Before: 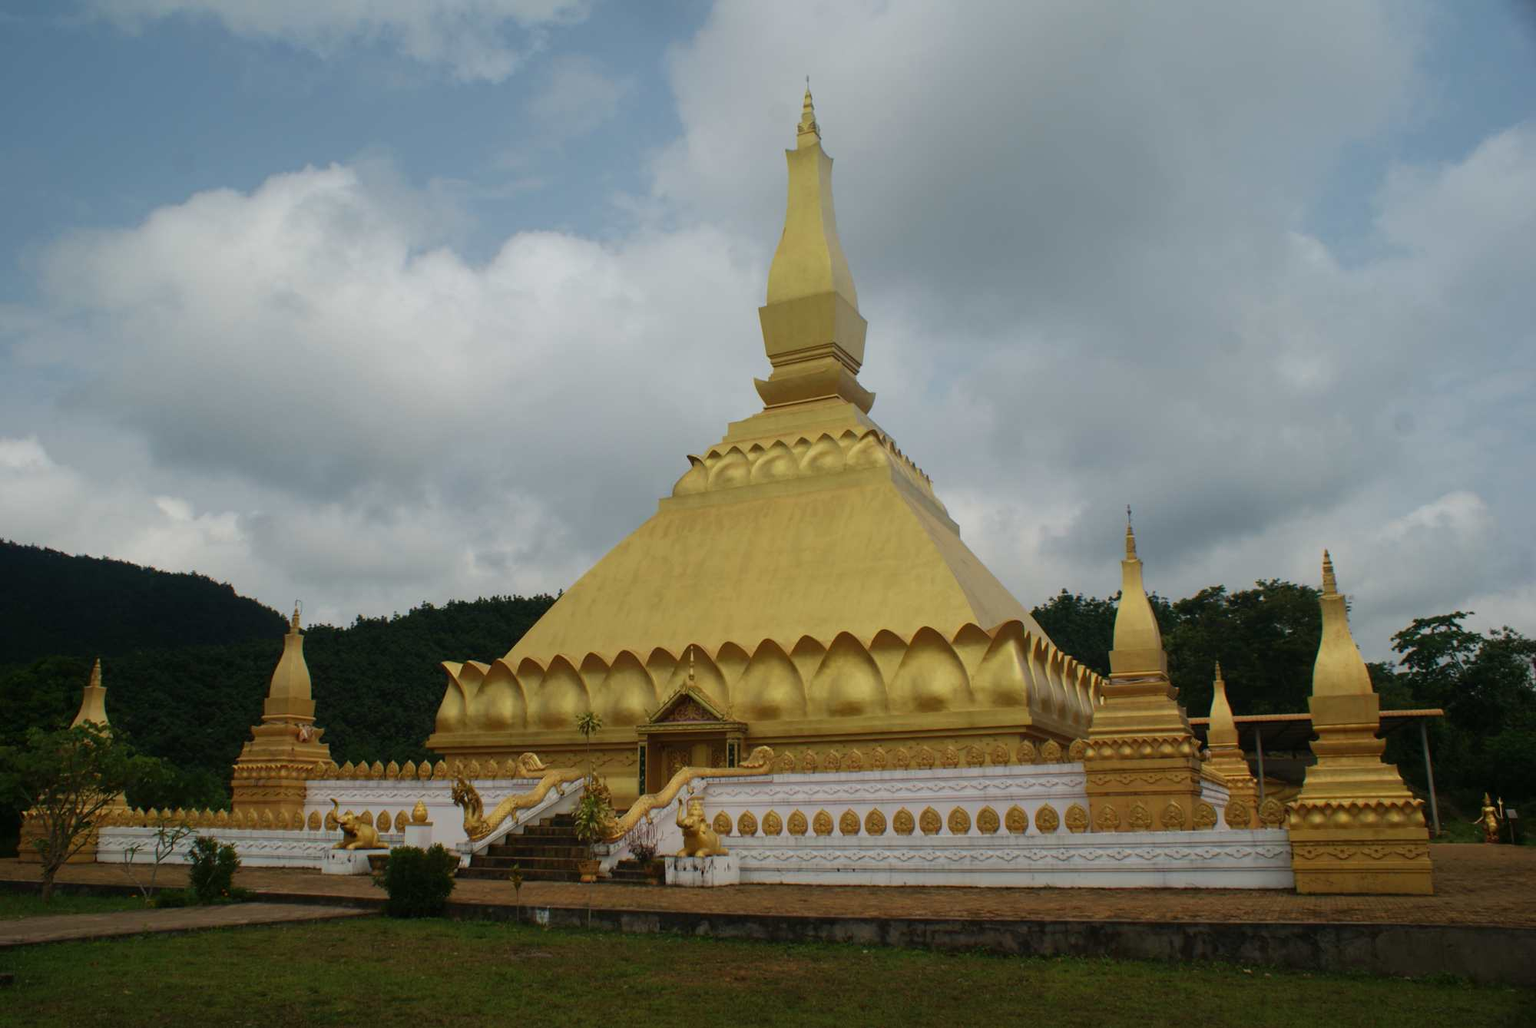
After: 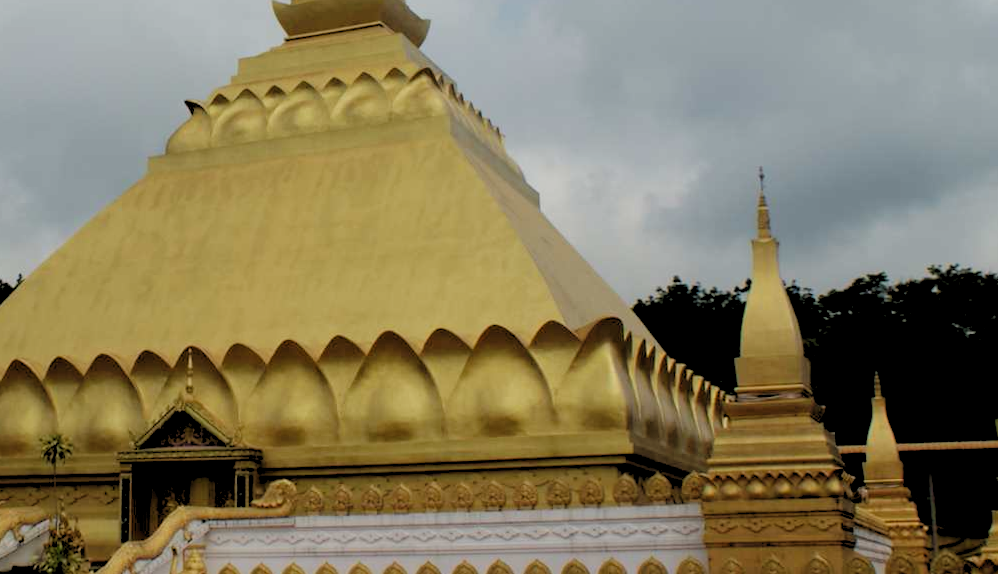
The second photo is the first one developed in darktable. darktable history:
rgb levels: levels [[0.029, 0.461, 0.922], [0, 0.5, 1], [0, 0.5, 1]]
rotate and perspective: rotation 0.192°, lens shift (horizontal) -0.015, crop left 0.005, crop right 0.996, crop top 0.006, crop bottom 0.99
tone curve: curves: ch0 [(0, 0) (0.003, 0.013) (0.011, 0.018) (0.025, 0.027) (0.044, 0.045) (0.069, 0.068) (0.1, 0.096) (0.136, 0.13) (0.177, 0.168) (0.224, 0.217) (0.277, 0.277) (0.335, 0.338) (0.399, 0.401) (0.468, 0.473) (0.543, 0.544) (0.623, 0.621) (0.709, 0.7) (0.801, 0.781) (0.898, 0.869) (1, 1)], preserve colors none
crop: left 35.03%, top 36.625%, right 14.663%, bottom 20.057%
